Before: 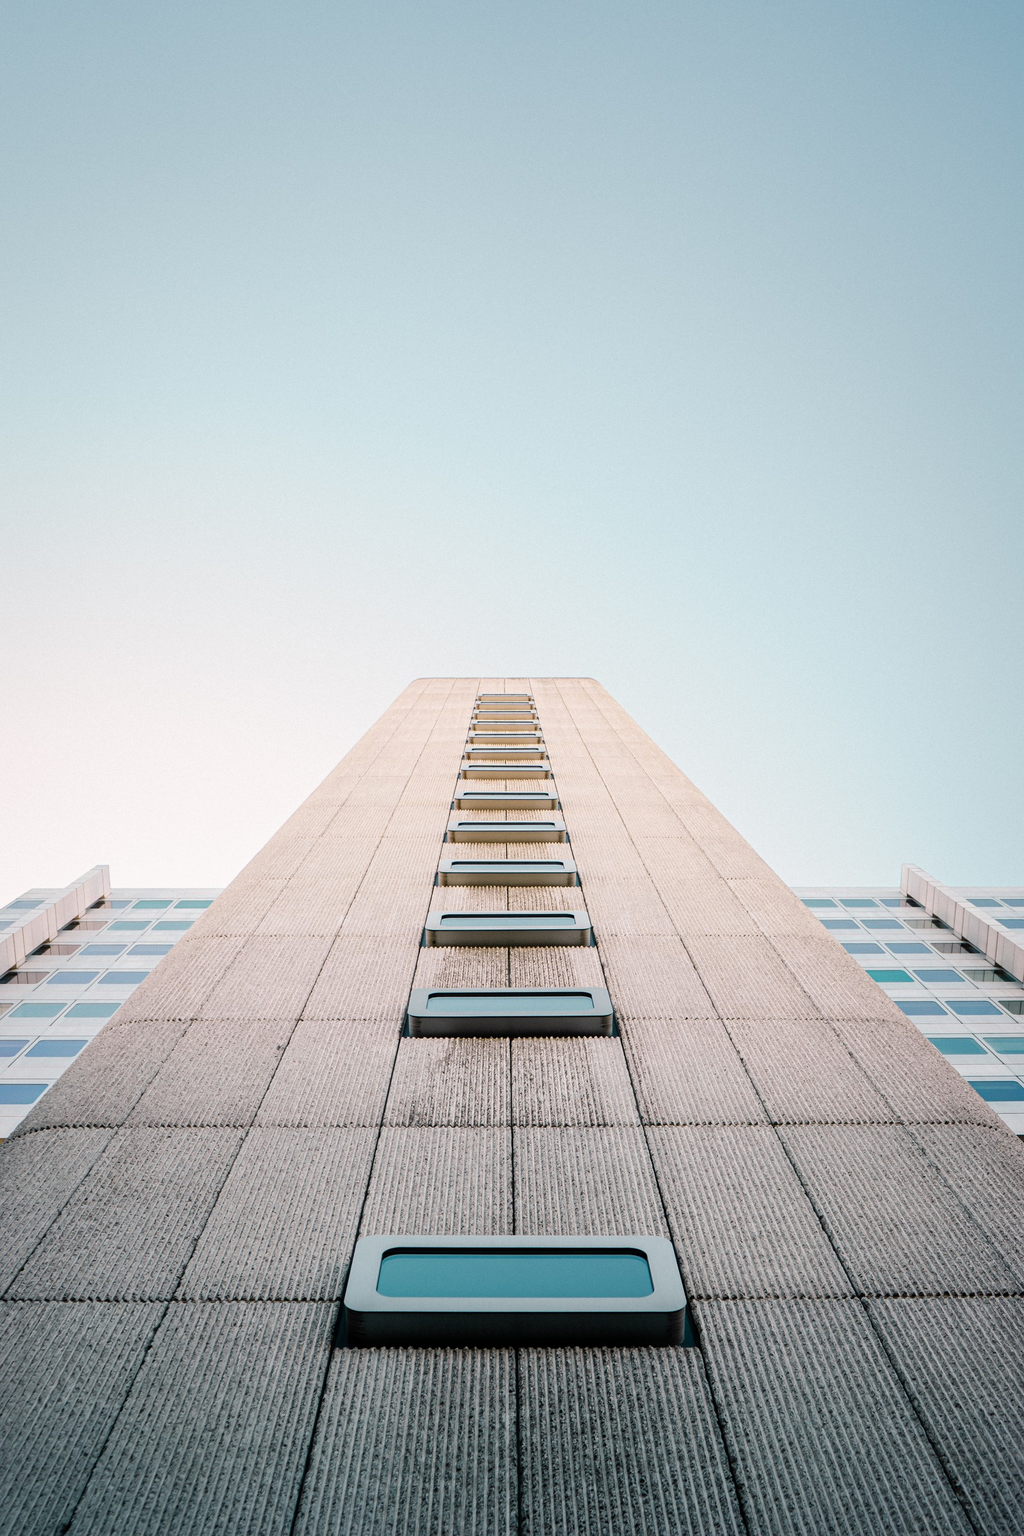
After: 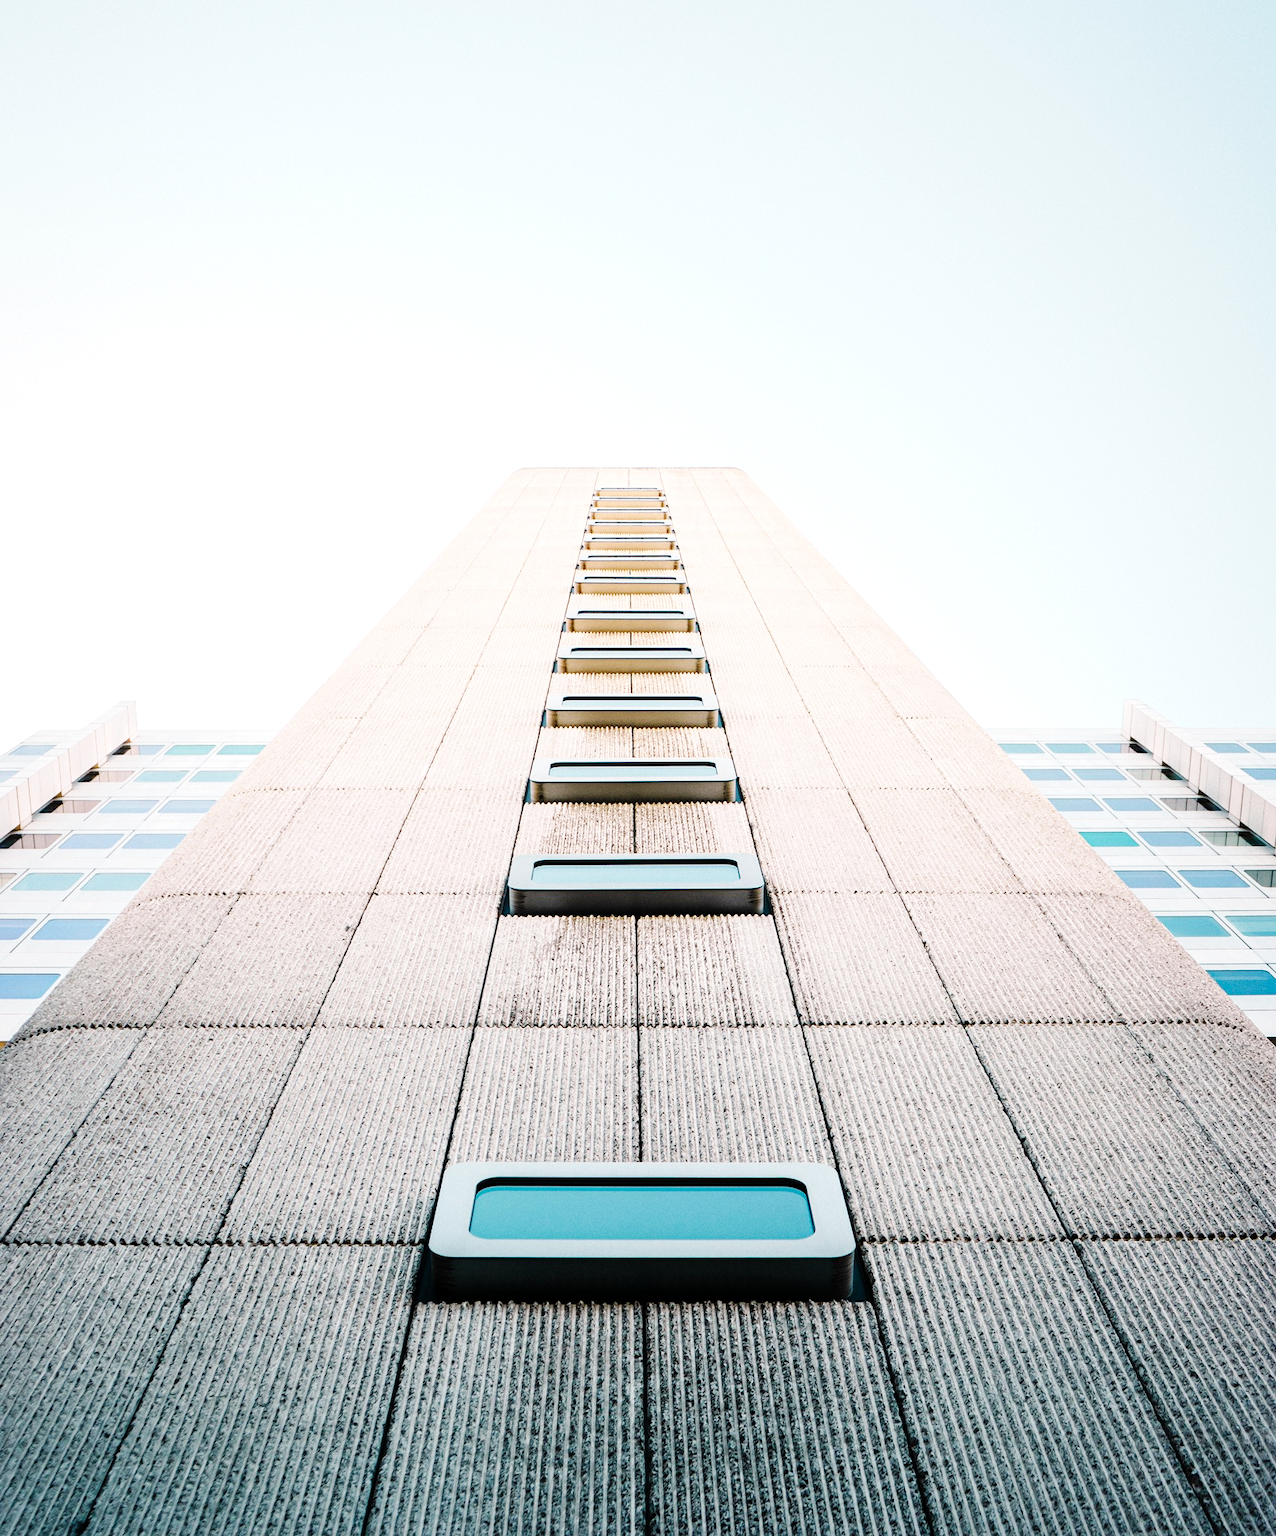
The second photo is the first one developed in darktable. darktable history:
exposure: exposure 0.346 EV, compensate exposure bias true, compensate highlight preservation false
contrast brightness saturation: contrast 0.037, saturation 0.065
crop and rotate: top 19.735%
base curve: curves: ch0 [(0, 0) (0.036, 0.025) (0.121, 0.166) (0.206, 0.329) (0.605, 0.79) (1, 1)], preserve colors none
